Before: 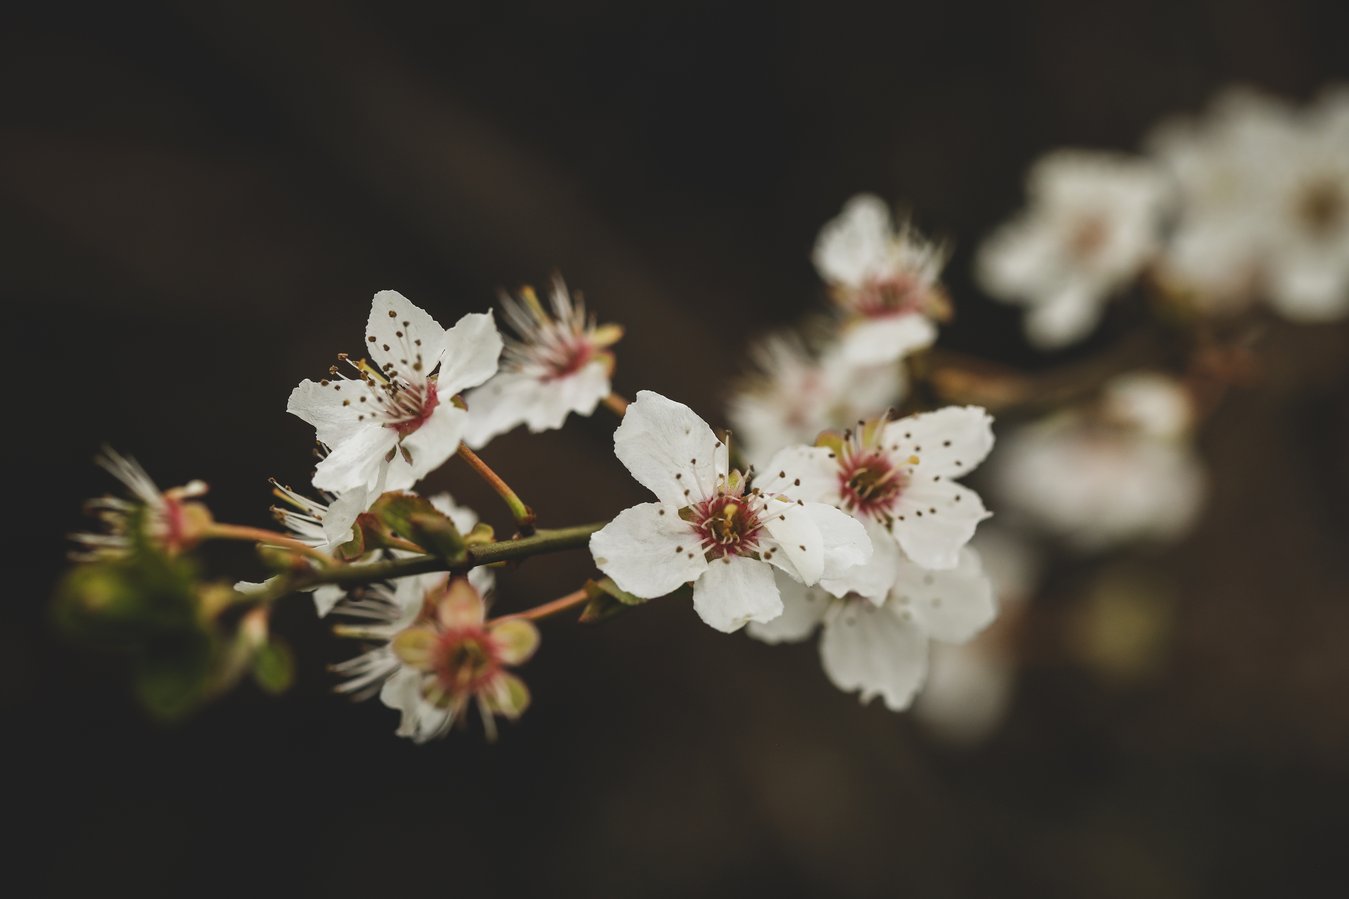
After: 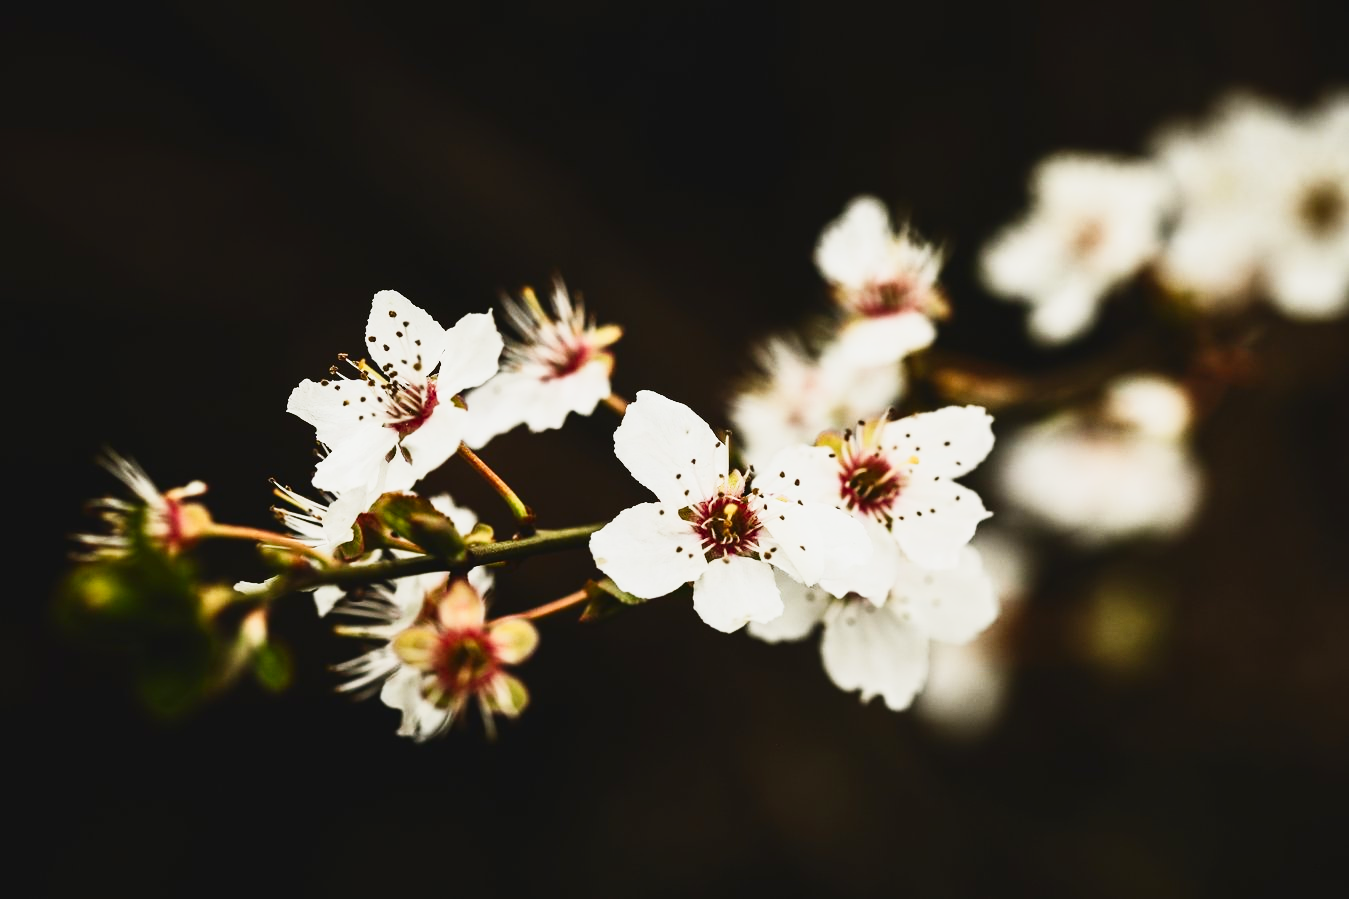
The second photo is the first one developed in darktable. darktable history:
contrast brightness saturation: contrast 0.4, brightness 0.098, saturation 0.211
tone curve: curves: ch0 [(0, 0) (0.131, 0.116) (0.316, 0.345) (0.501, 0.584) (0.629, 0.732) (0.812, 0.888) (1, 0.974)]; ch1 [(0, 0) (0.366, 0.367) (0.475, 0.462) (0.494, 0.496) (0.504, 0.499) (0.553, 0.584) (1, 1)]; ch2 [(0, 0) (0.333, 0.346) (0.375, 0.375) (0.424, 0.43) (0.476, 0.492) (0.502, 0.502) (0.533, 0.556) (0.566, 0.599) (0.614, 0.653) (1, 1)], preserve colors none
